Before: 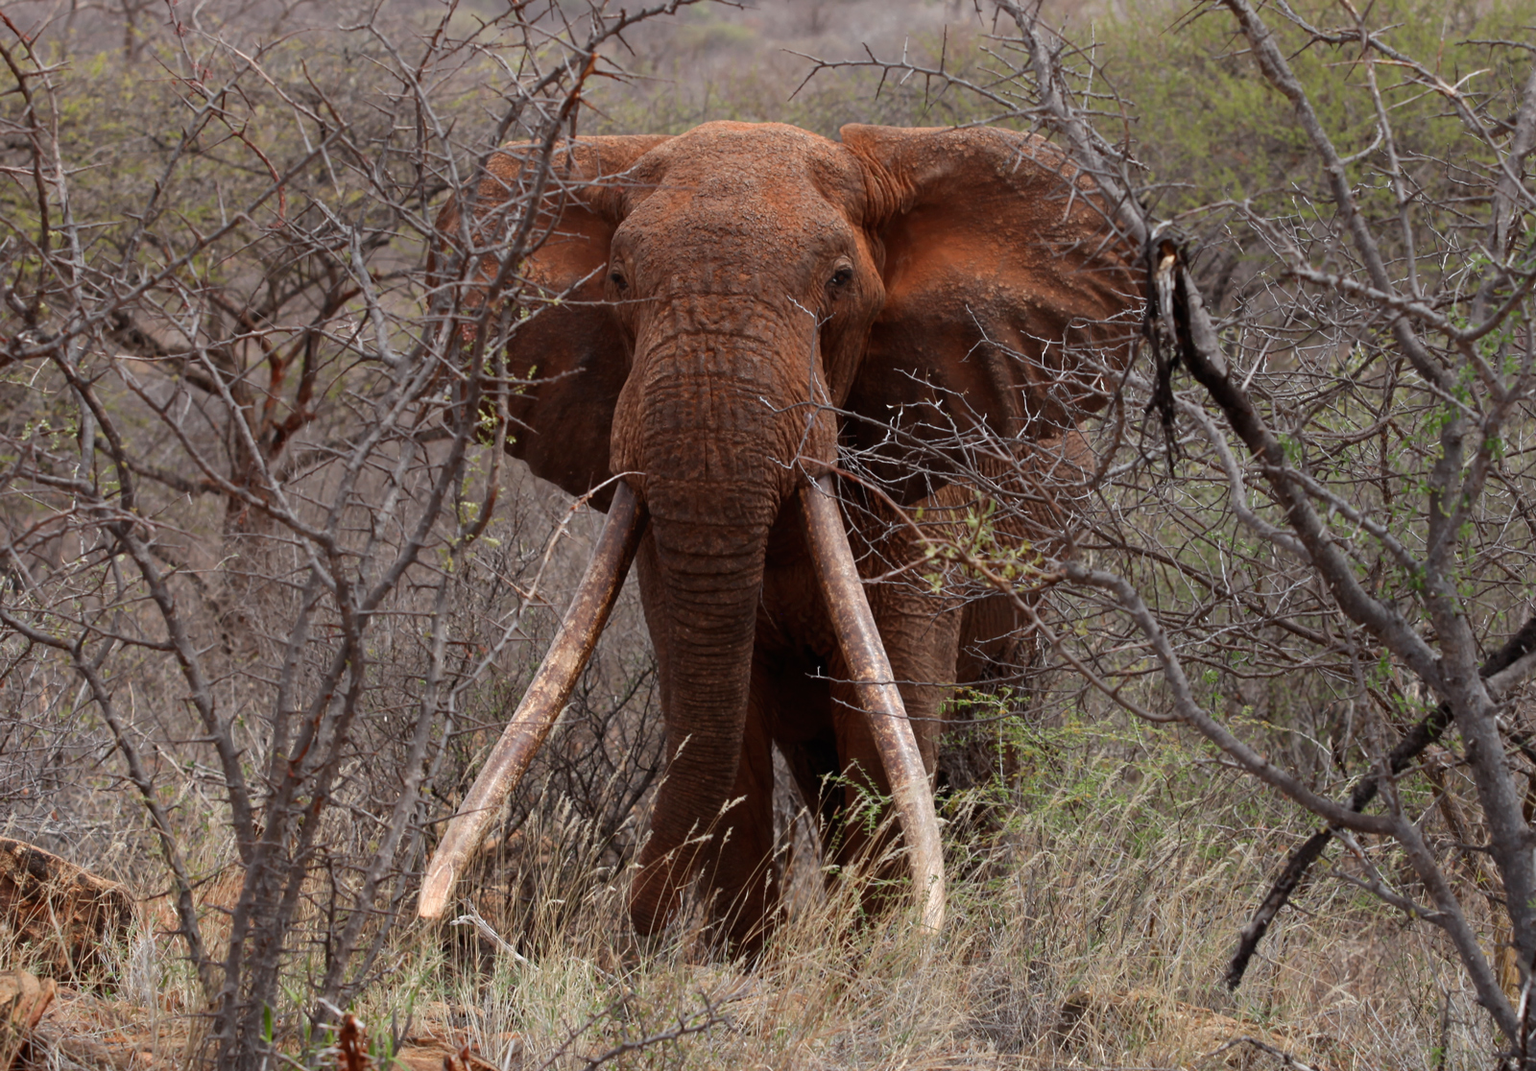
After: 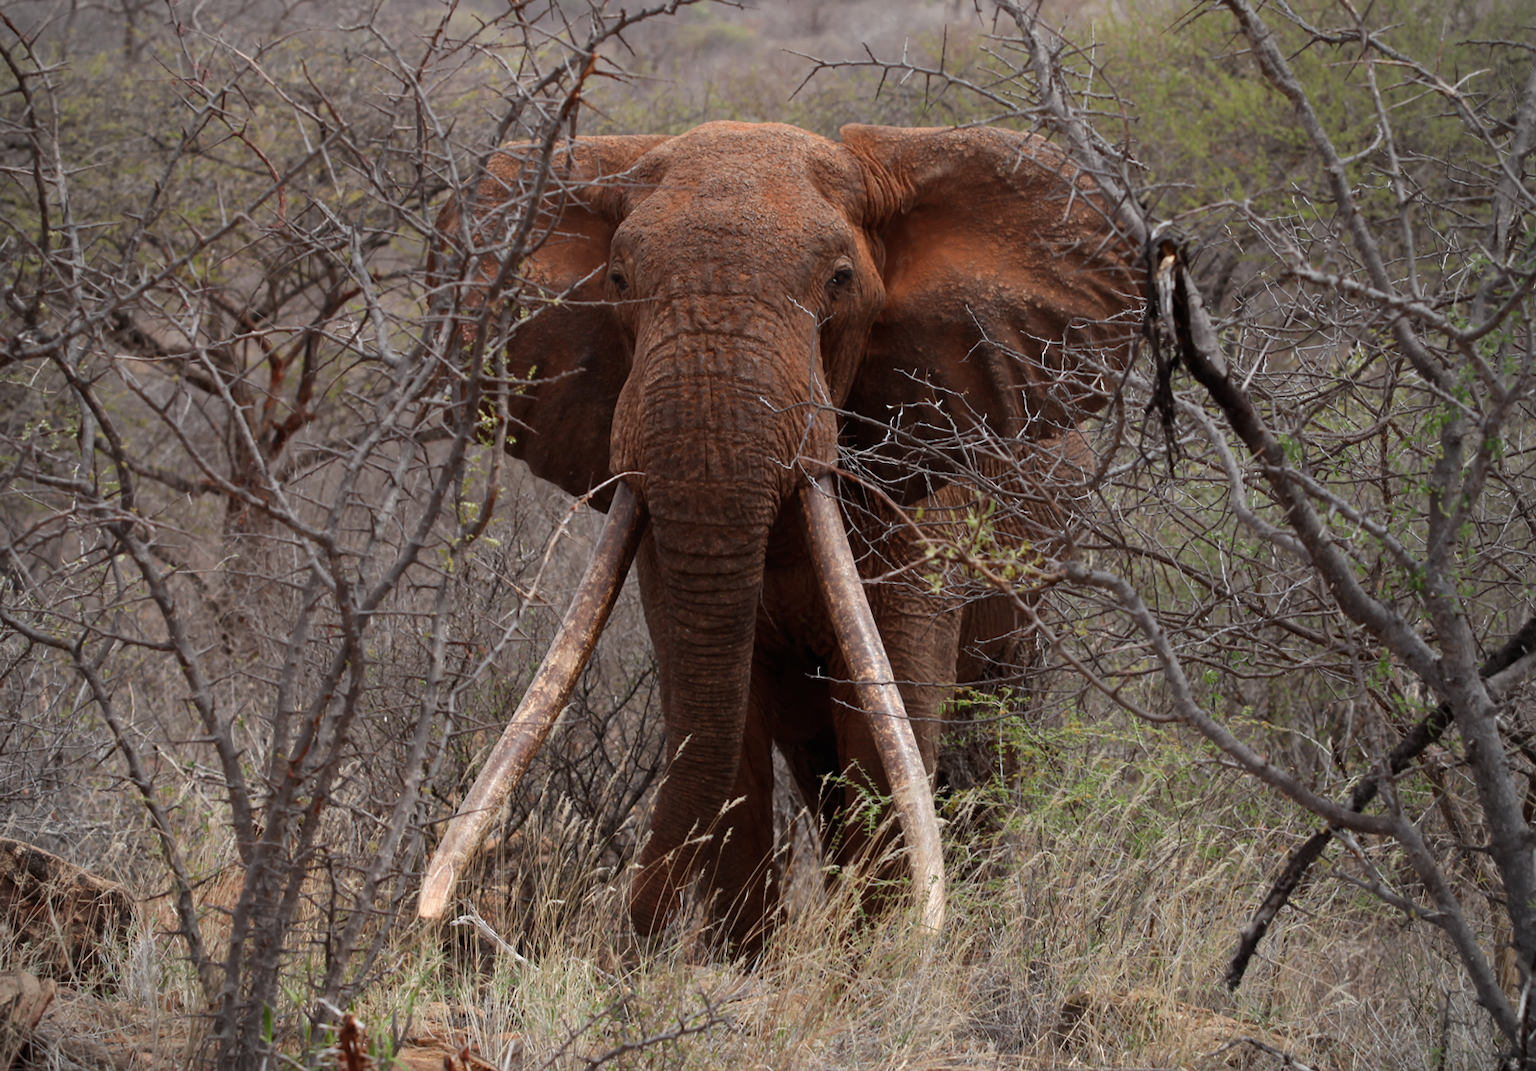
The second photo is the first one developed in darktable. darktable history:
color zones: curves: ch1 [(0.077, 0.436) (0.25, 0.5) (0.75, 0.5)]
vignetting: on, module defaults
